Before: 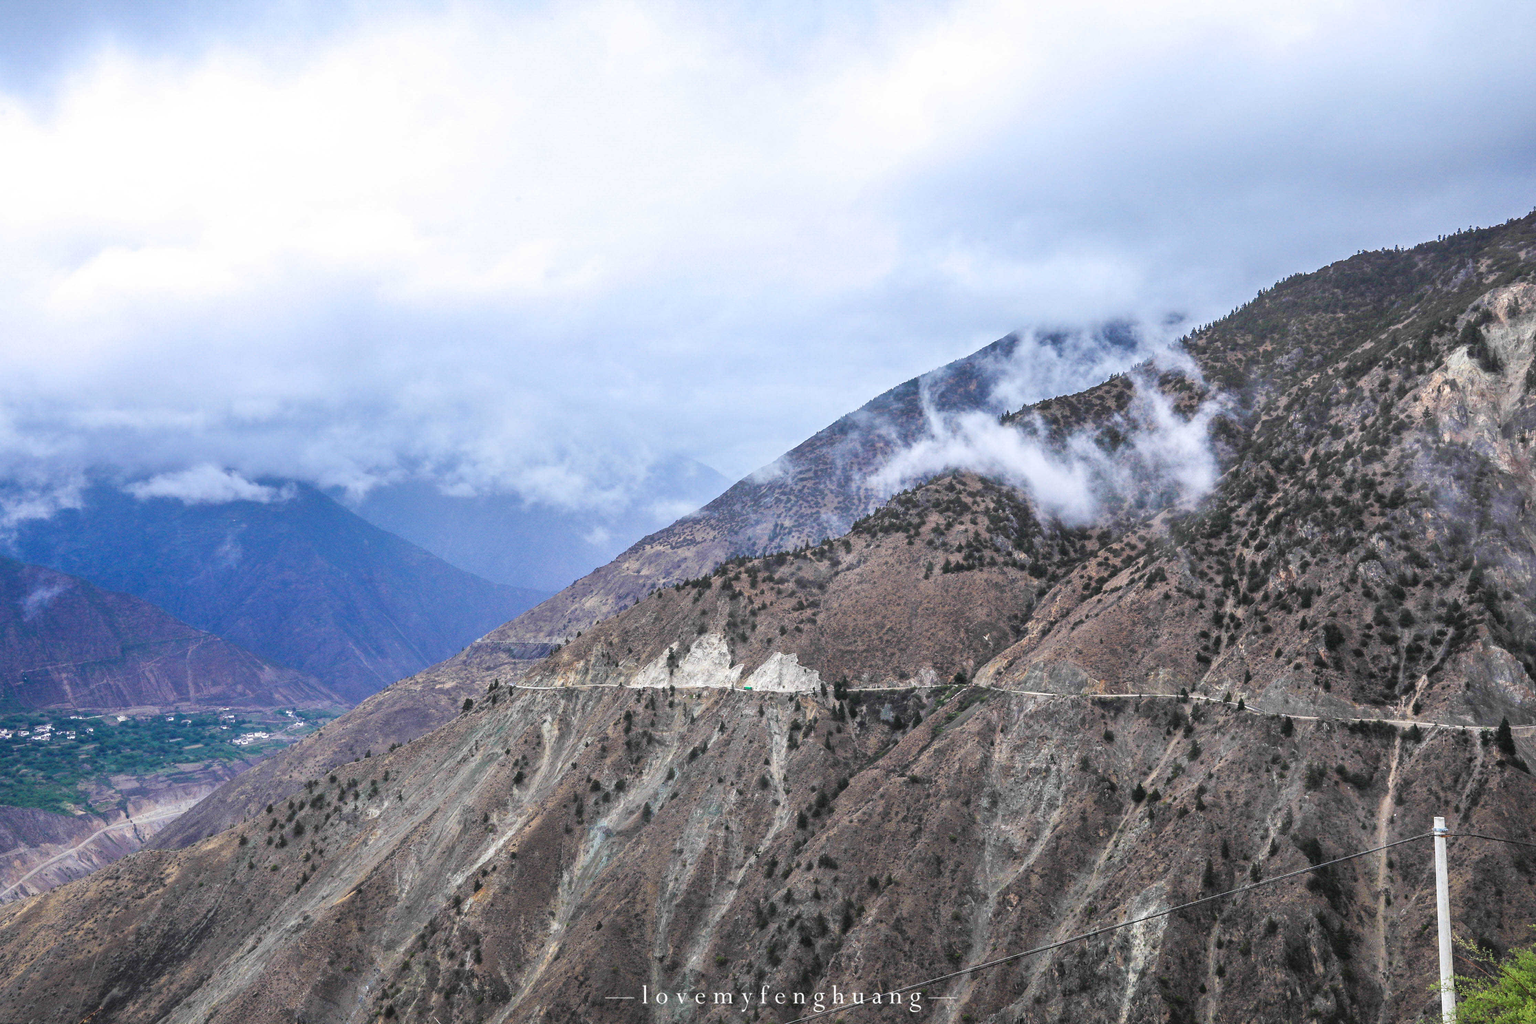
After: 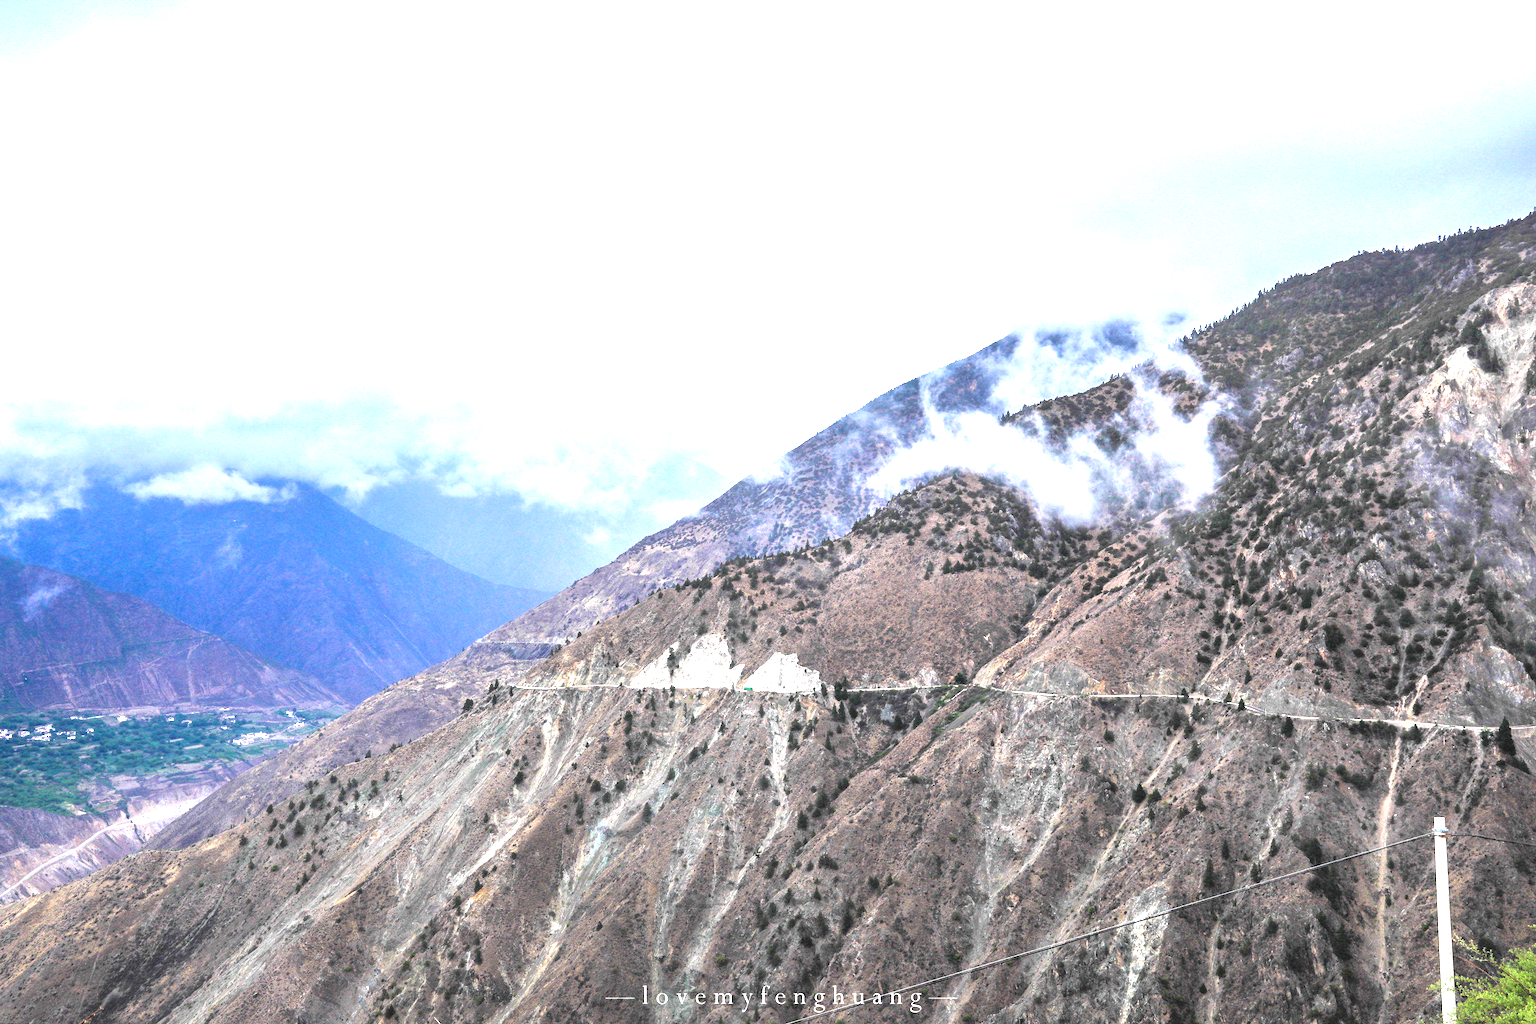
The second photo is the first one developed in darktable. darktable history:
exposure: black level correction 0.001, exposure 1.127 EV, compensate highlight preservation false
